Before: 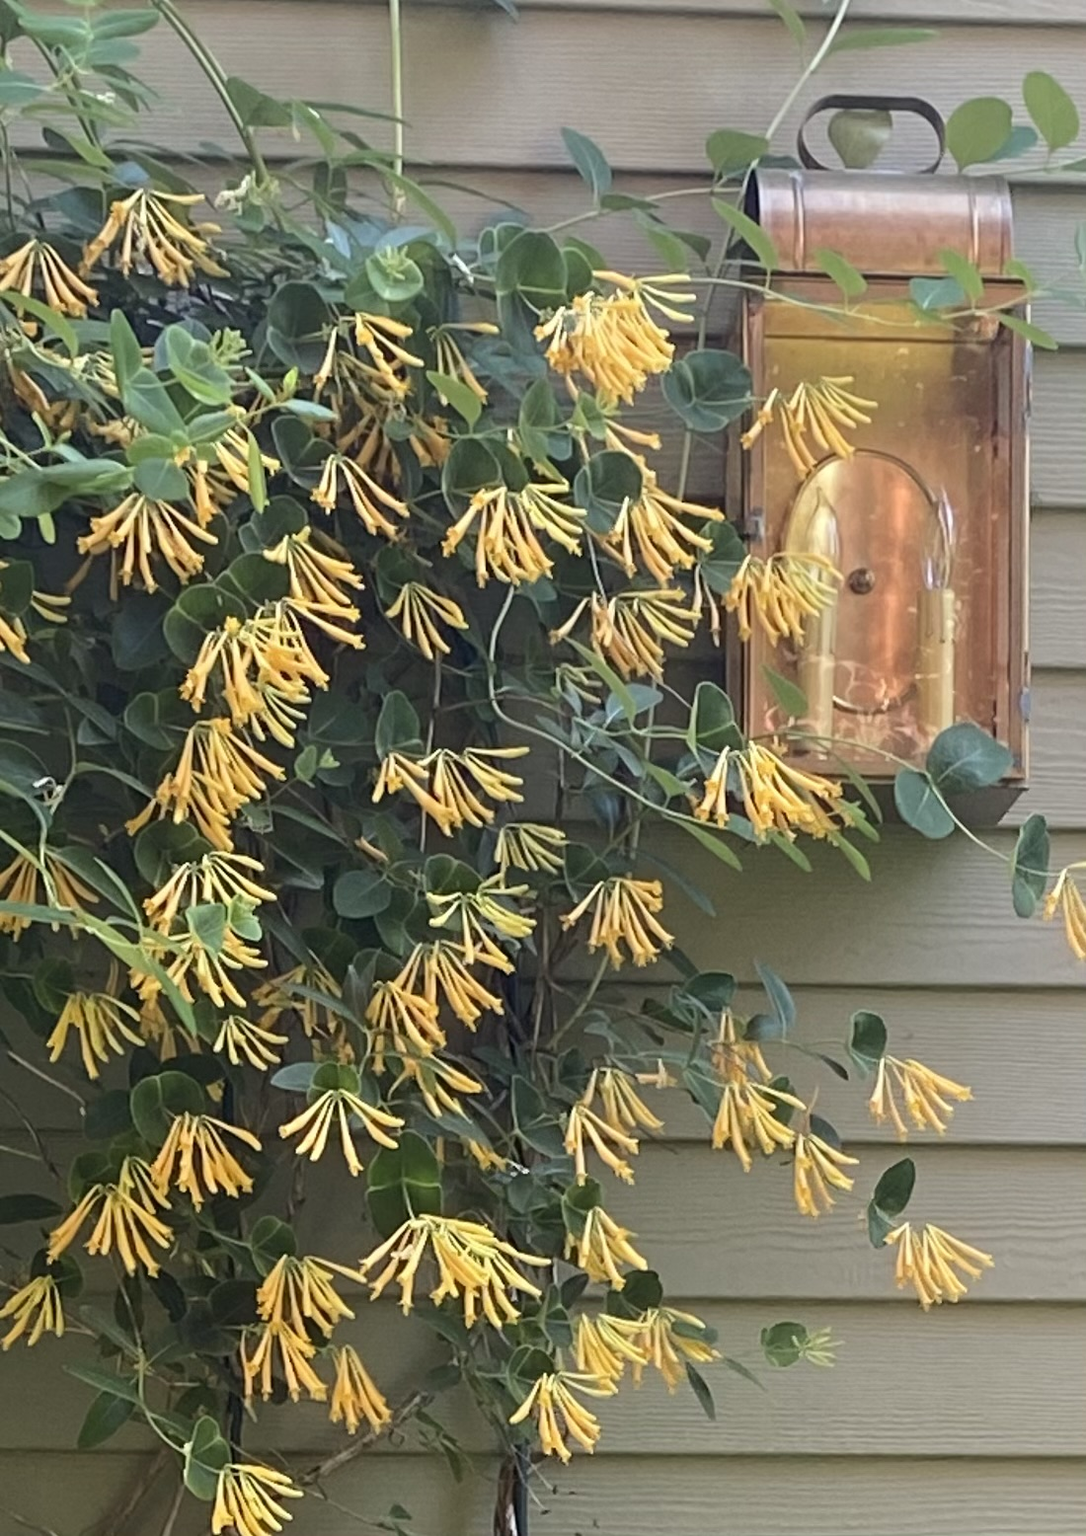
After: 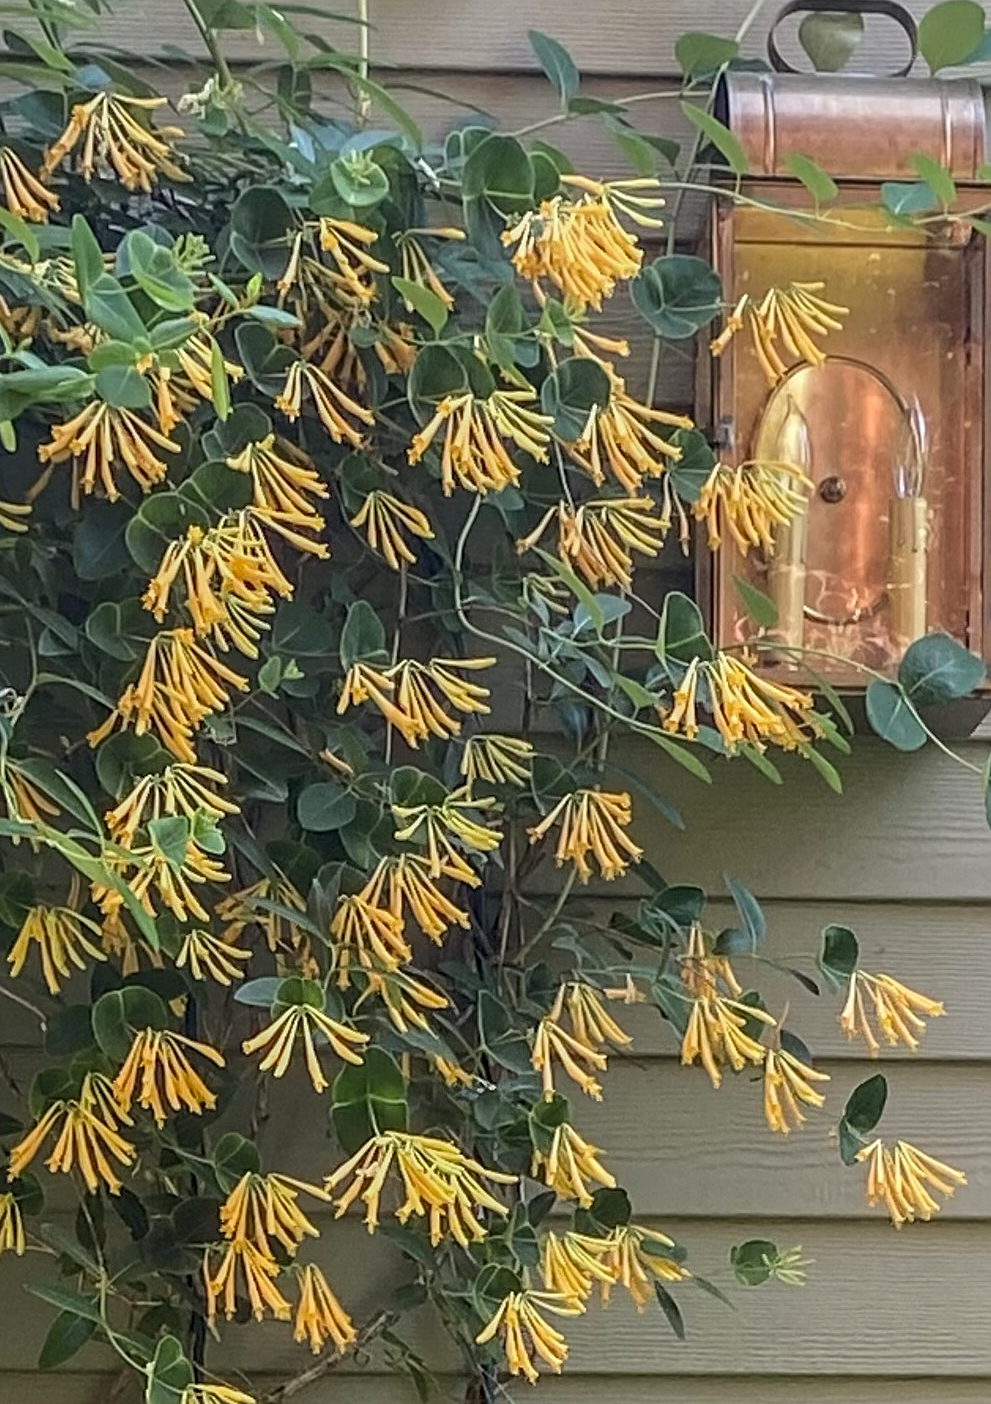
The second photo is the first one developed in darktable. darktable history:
sharpen: on, module defaults
local contrast: highlights 6%, shadows 4%, detail 133%
crop: left 3.679%, top 6.421%, right 6.194%, bottom 3.31%
exposure: exposure -0.212 EV, compensate exposure bias true, compensate highlight preservation false
